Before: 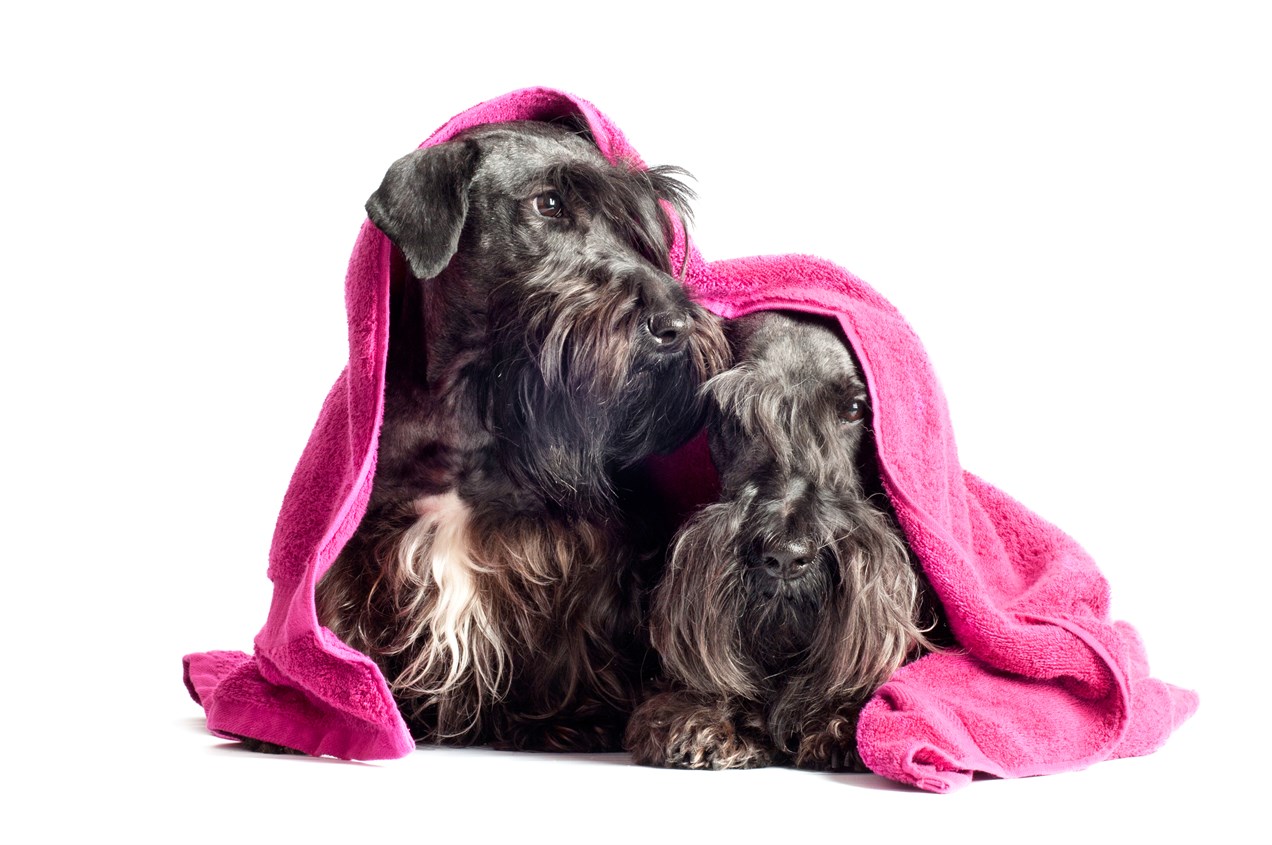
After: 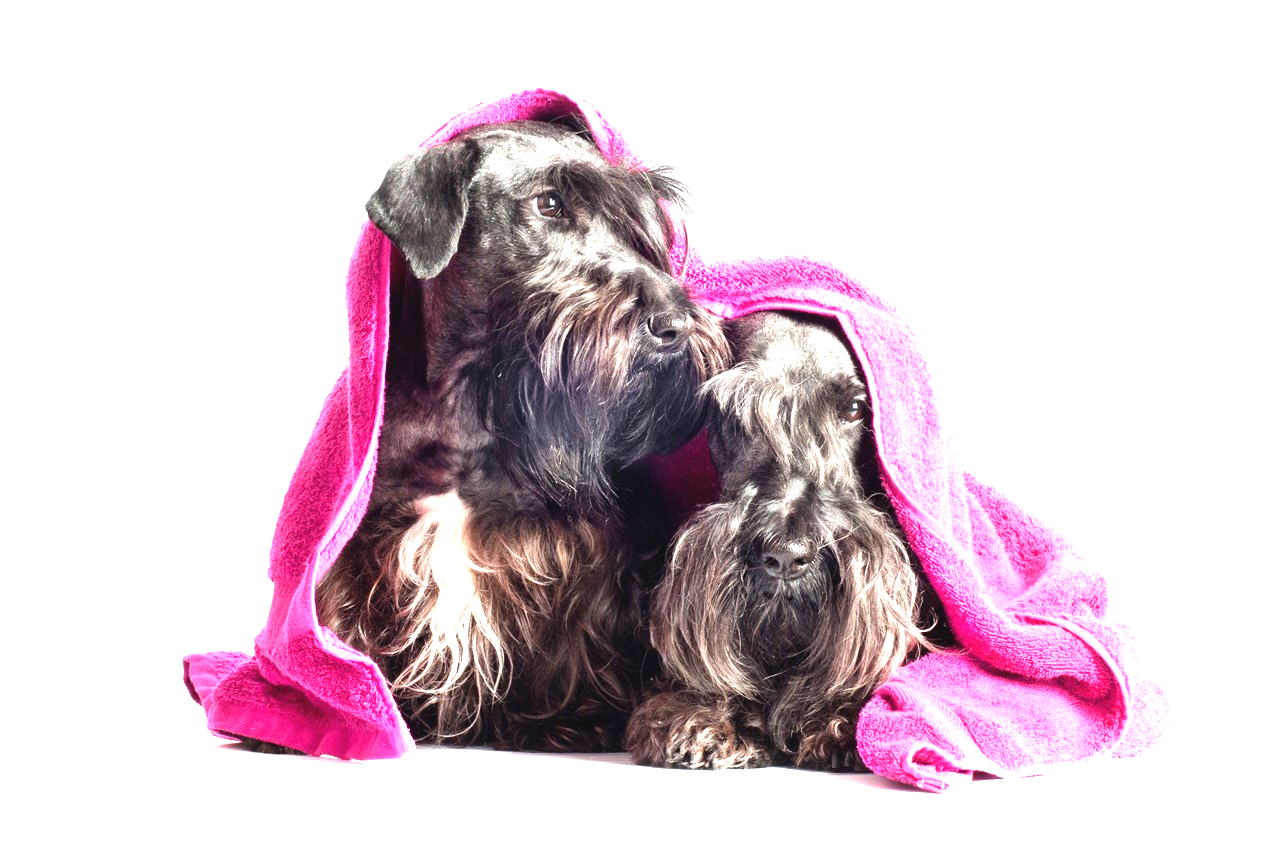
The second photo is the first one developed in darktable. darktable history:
exposure: black level correction -0.002, exposure 1.351 EV, compensate highlight preservation false
